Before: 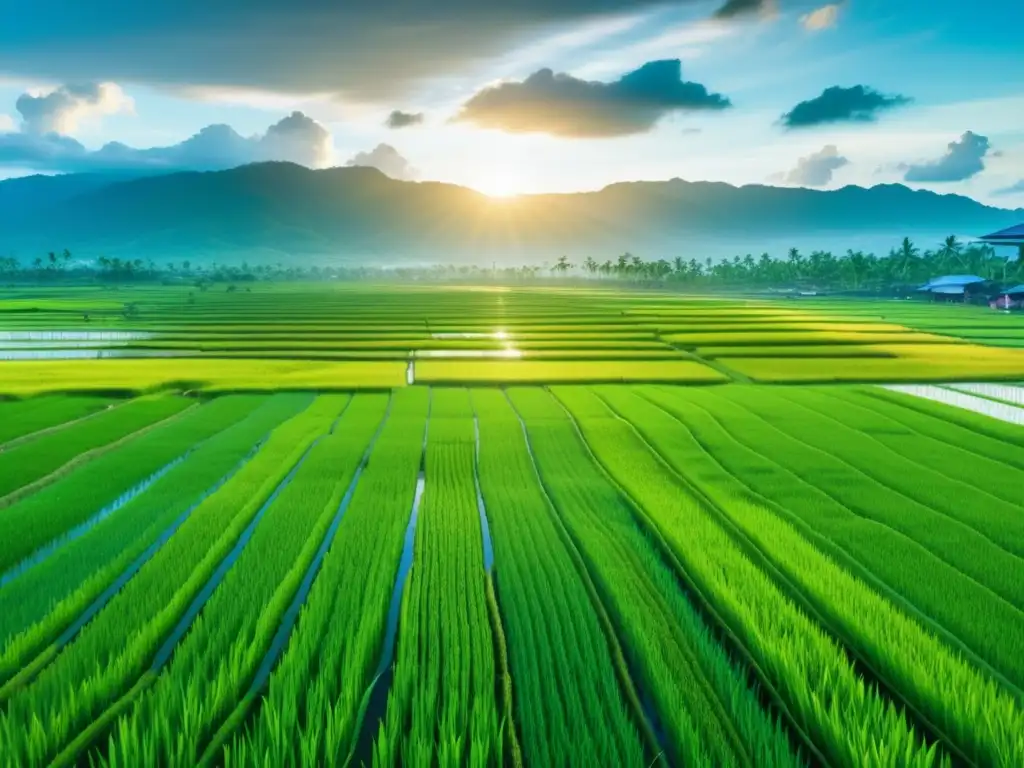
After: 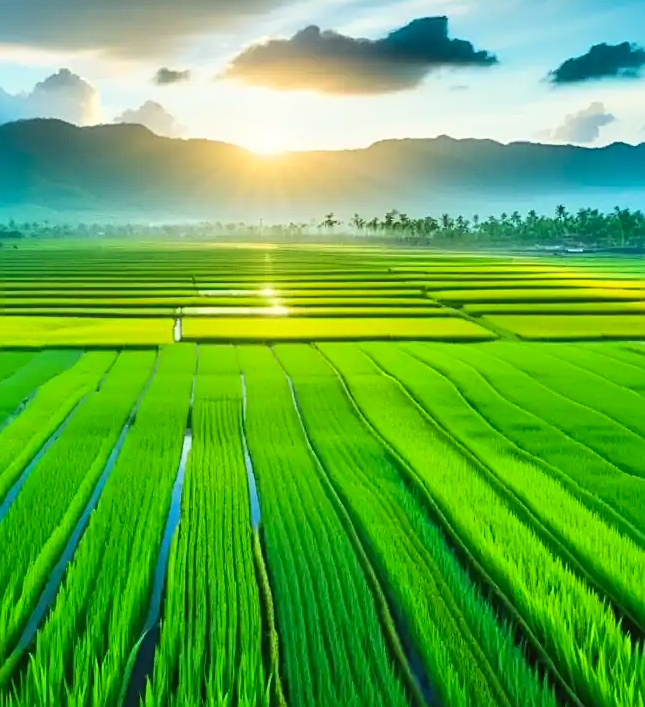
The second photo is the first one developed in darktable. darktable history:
contrast brightness saturation: contrast 0.197, brightness 0.162, saturation 0.225
shadows and highlights: shadows color adjustment 99.15%, highlights color adjustment 0.694%, soften with gaussian
crop and rotate: left 22.846%, top 5.63%, right 14.115%, bottom 2.281%
tone equalizer: edges refinement/feathering 500, mask exposure compensation -1.57 EV, preserve details no
color correction: highlights a* -0.878, highlights b* 4.57, shadows a* 3.57
sharpen: on, module defaults
